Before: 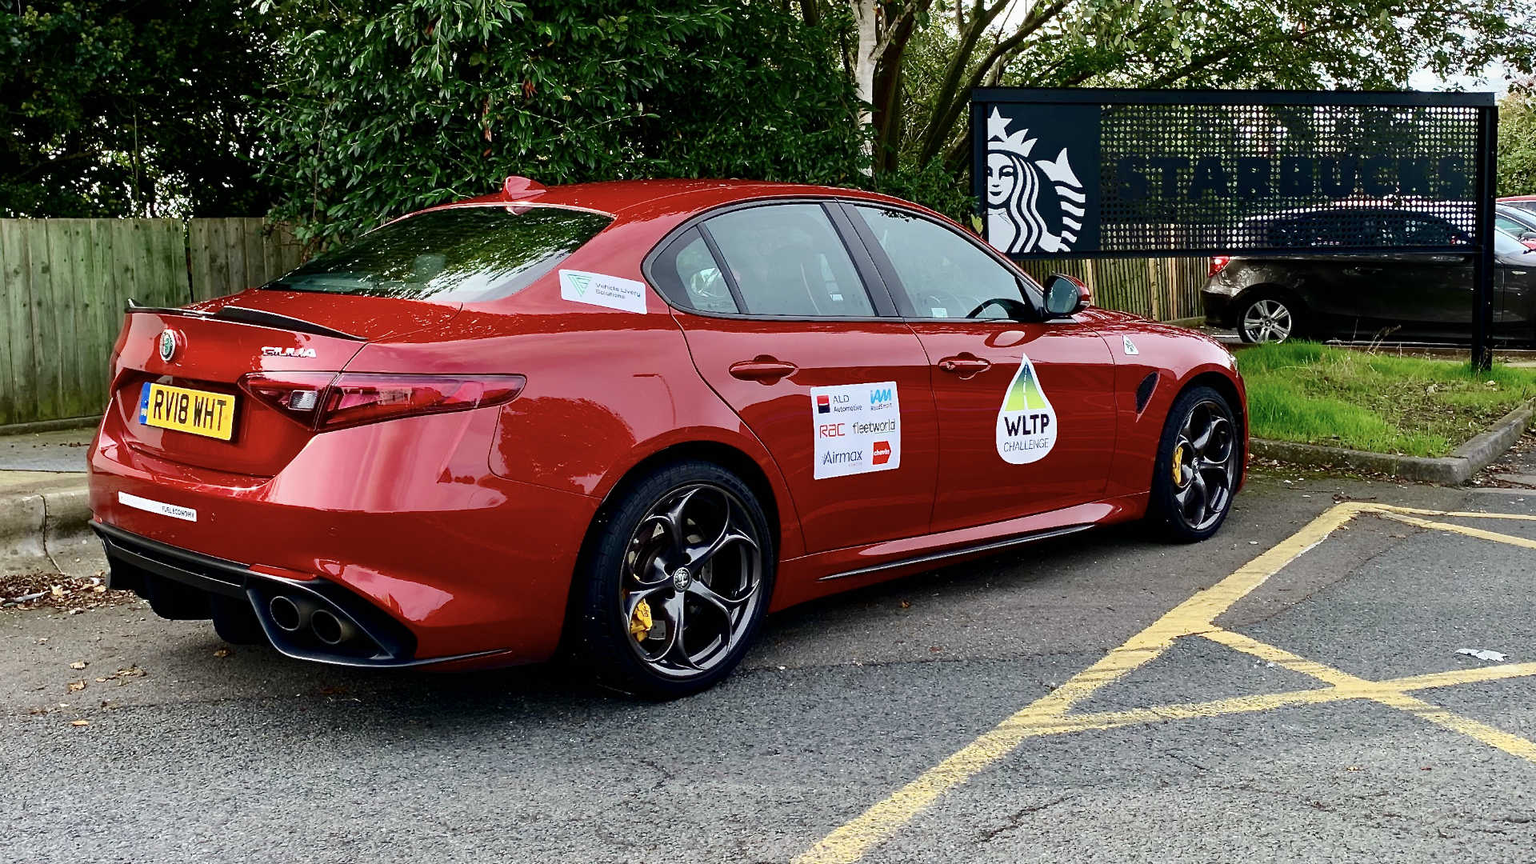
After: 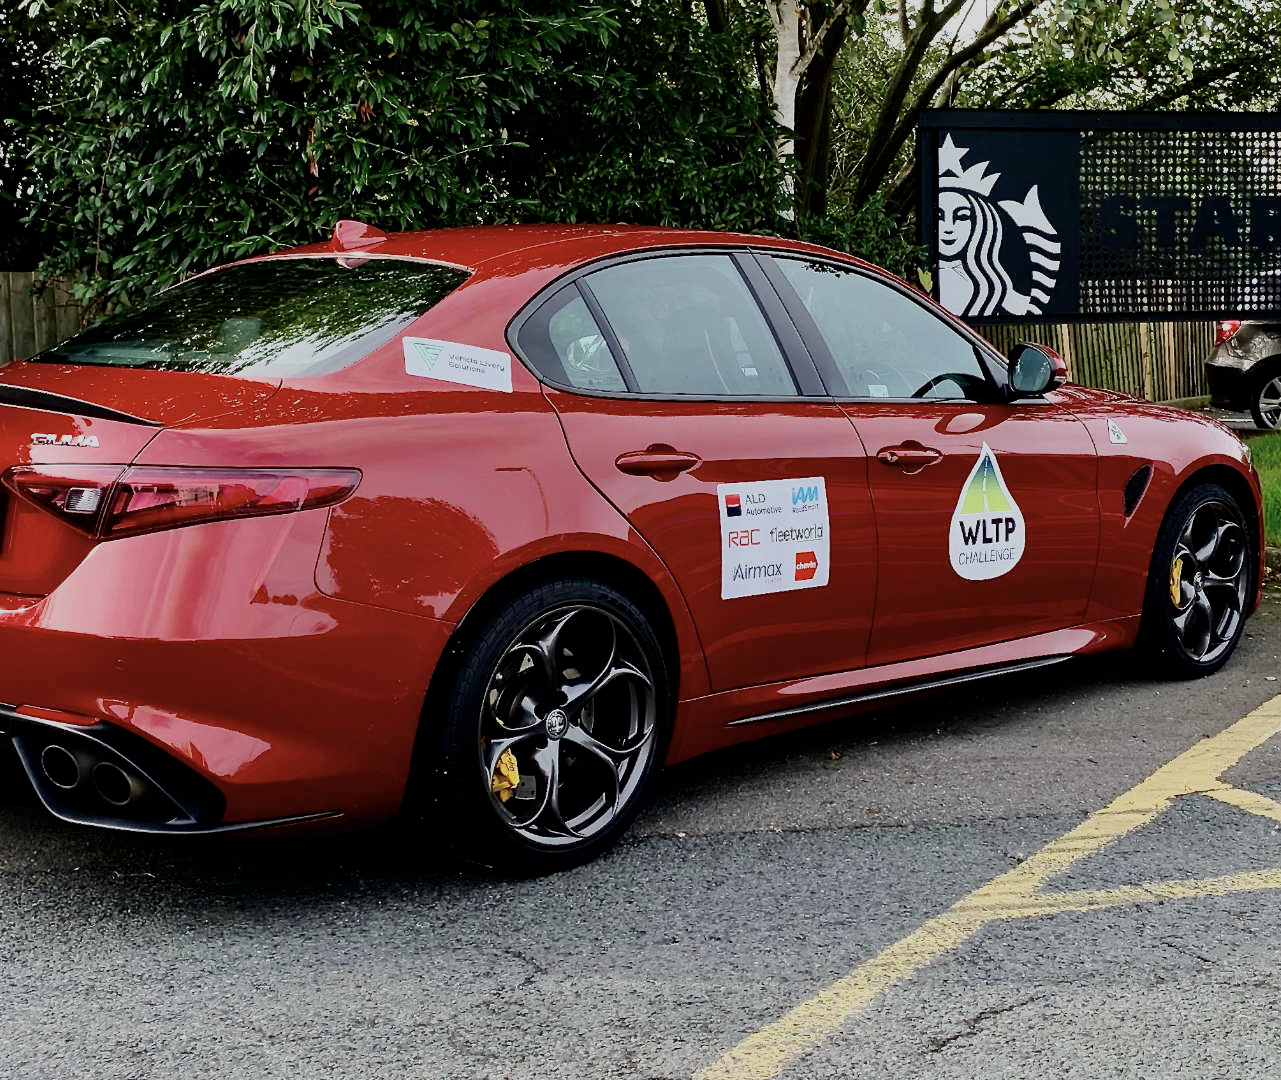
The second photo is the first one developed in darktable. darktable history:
crop: left 15.434%, right 17.828%
contrast brightness saturation: saturation -0.059
filmic rgb: black relative exposure -8.03 EV, white relative exposure 4.05 EV, hardness 4.17
